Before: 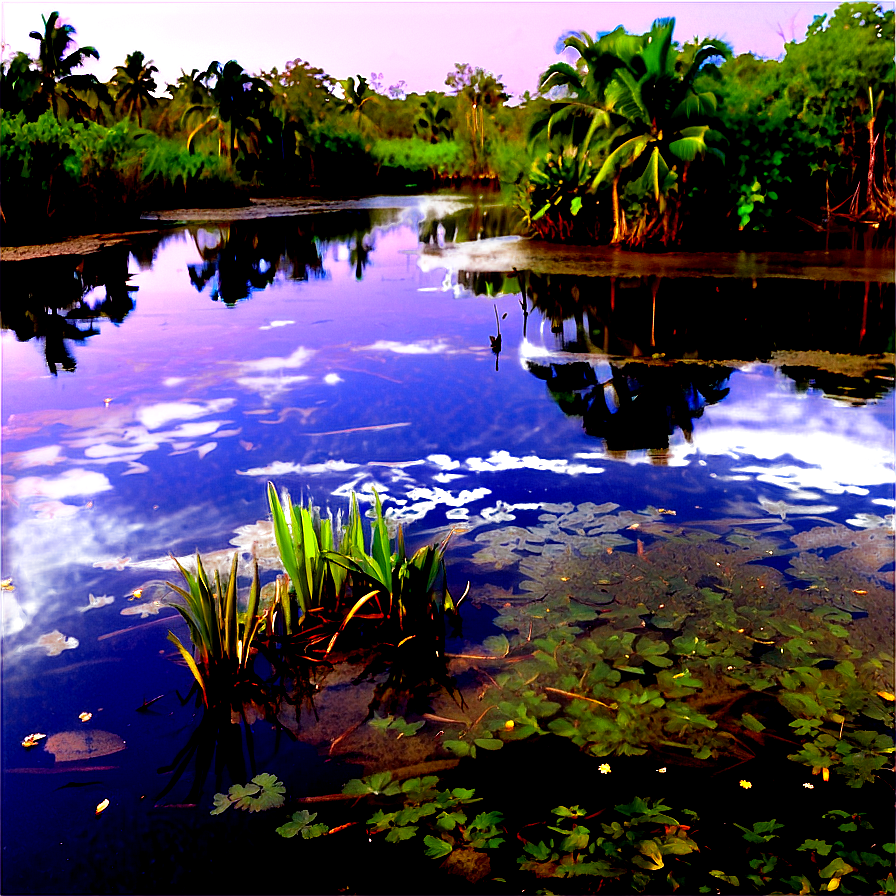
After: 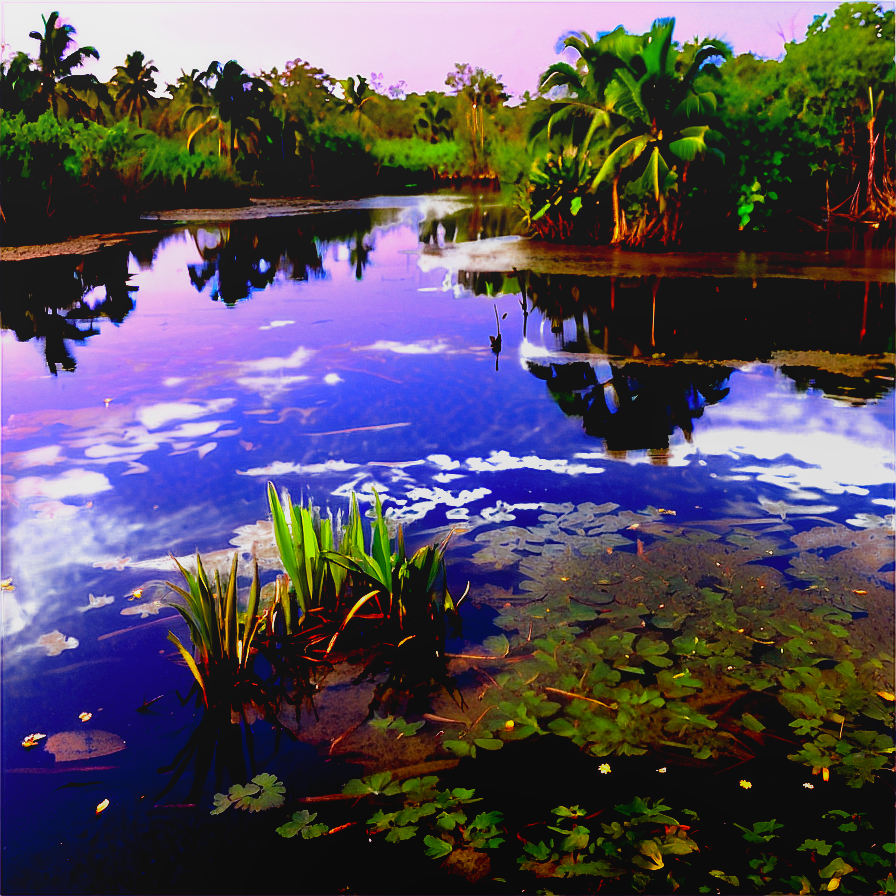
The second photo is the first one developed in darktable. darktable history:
rgb levels: preserve colors max RGB
local contrast: highlights 68%, shadows 68%, detail 82%, midtone range 0.325
